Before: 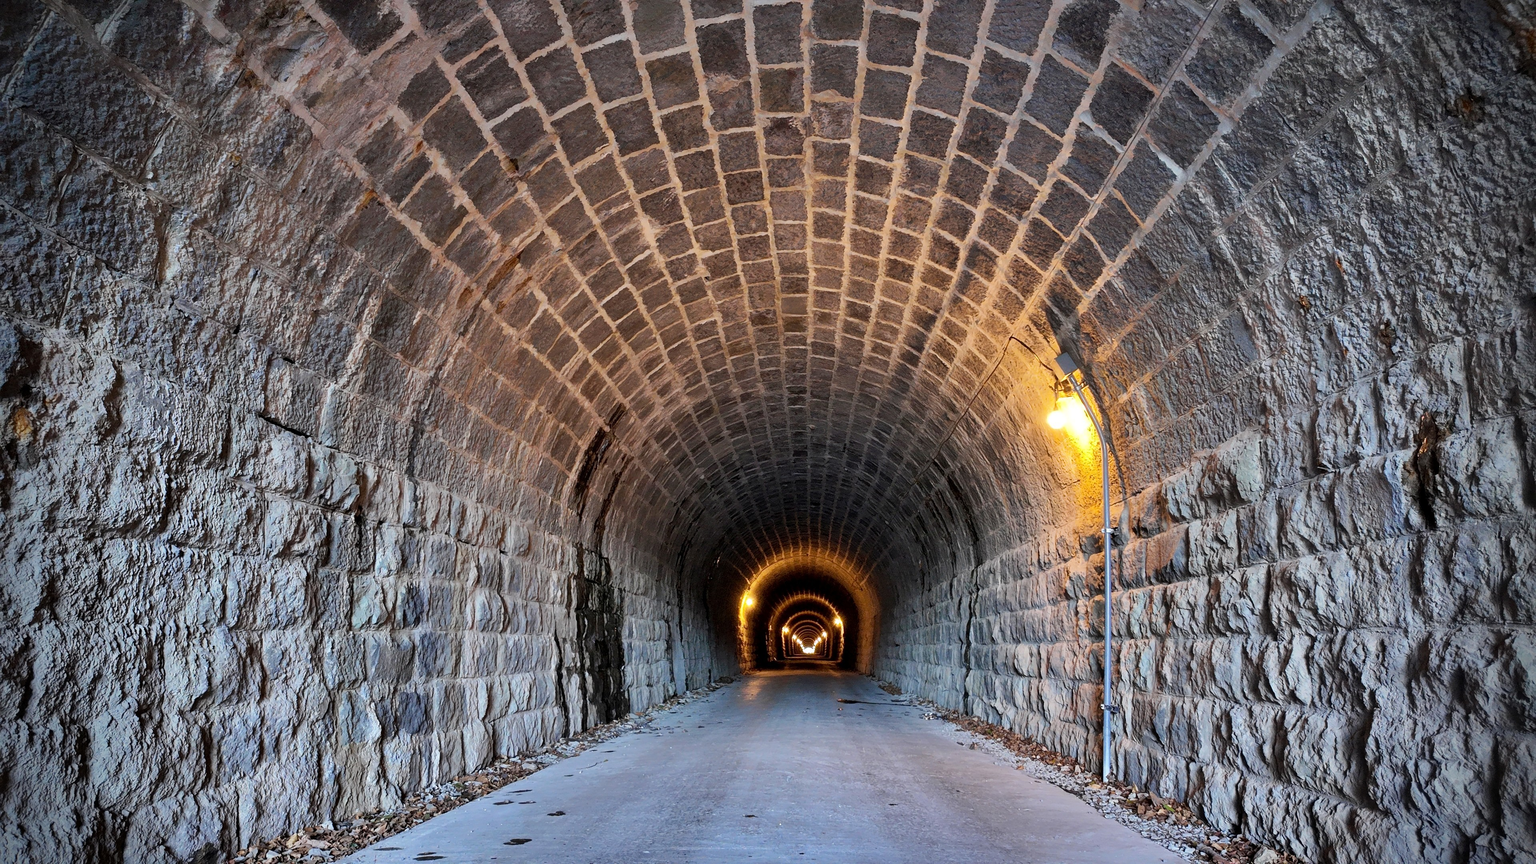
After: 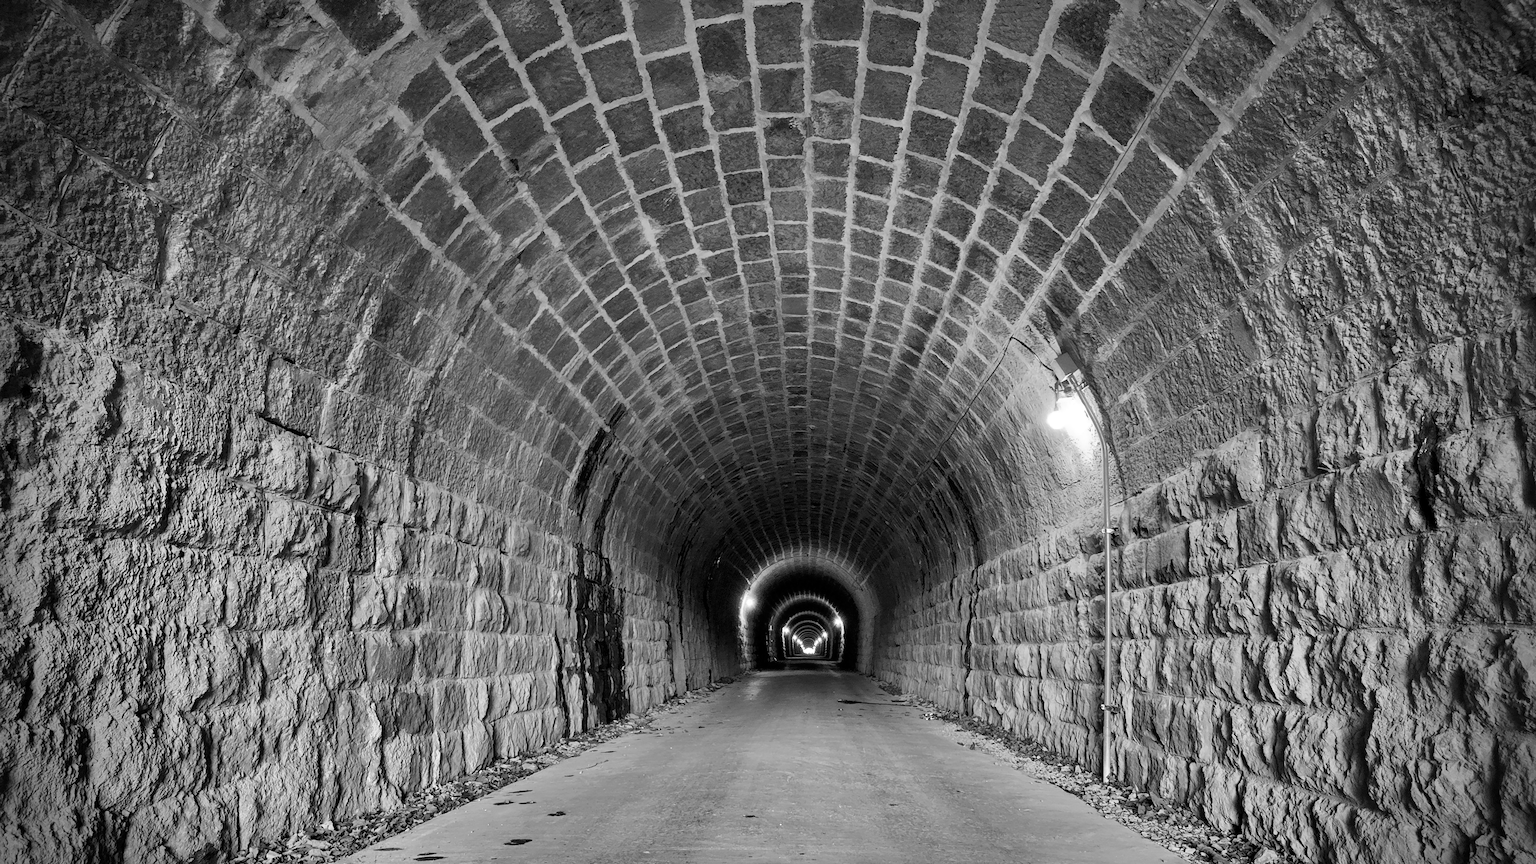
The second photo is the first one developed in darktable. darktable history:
monochrome: a -3.63, b -0.465
white balance: red 0.948, green 1.02, blue 1.176
